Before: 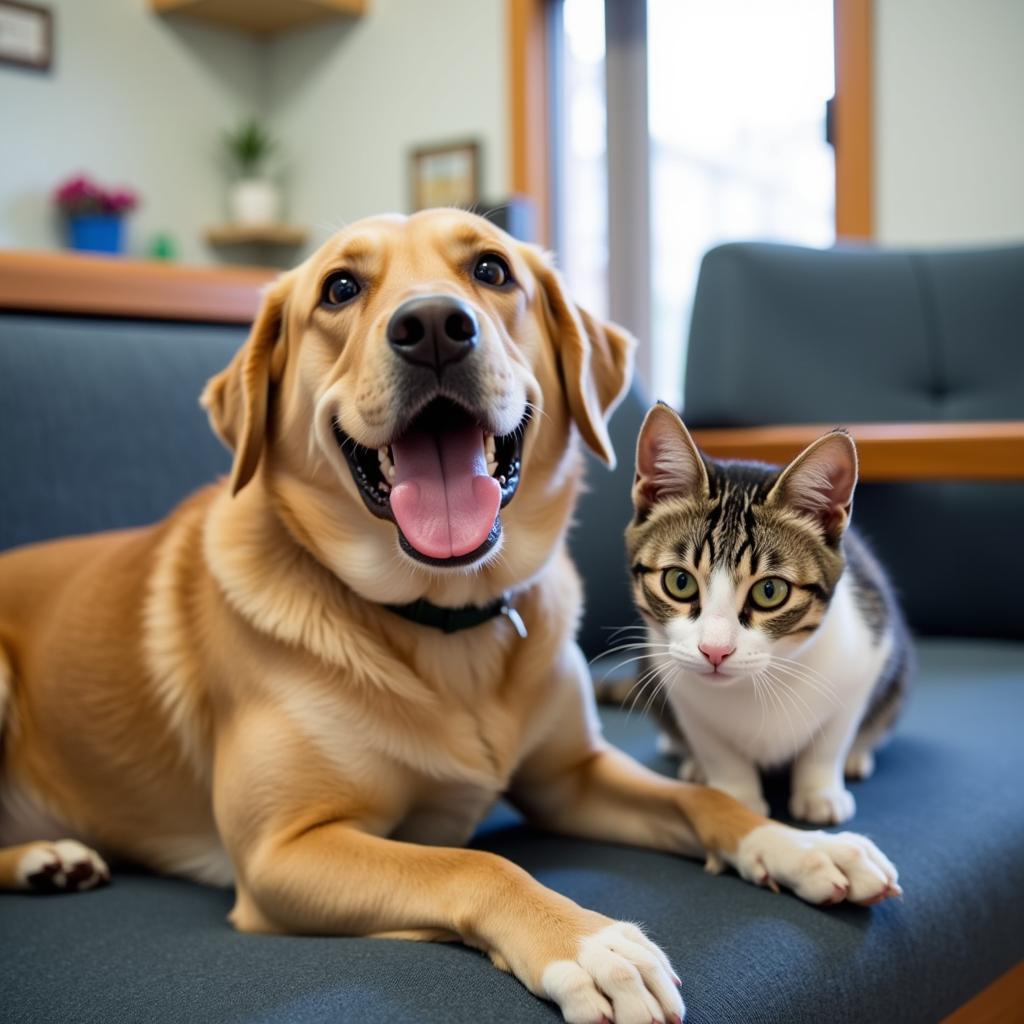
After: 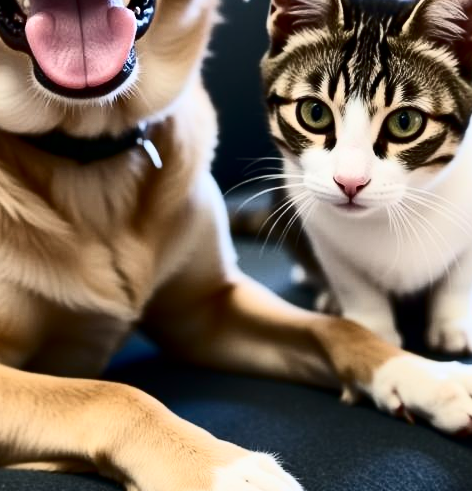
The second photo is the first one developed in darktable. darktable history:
contrast brightness saturation: contrast 0.494, saturation -0.104
crop: left 35.719%, top 45.891%, right 18.116%, bottom 6.132%
